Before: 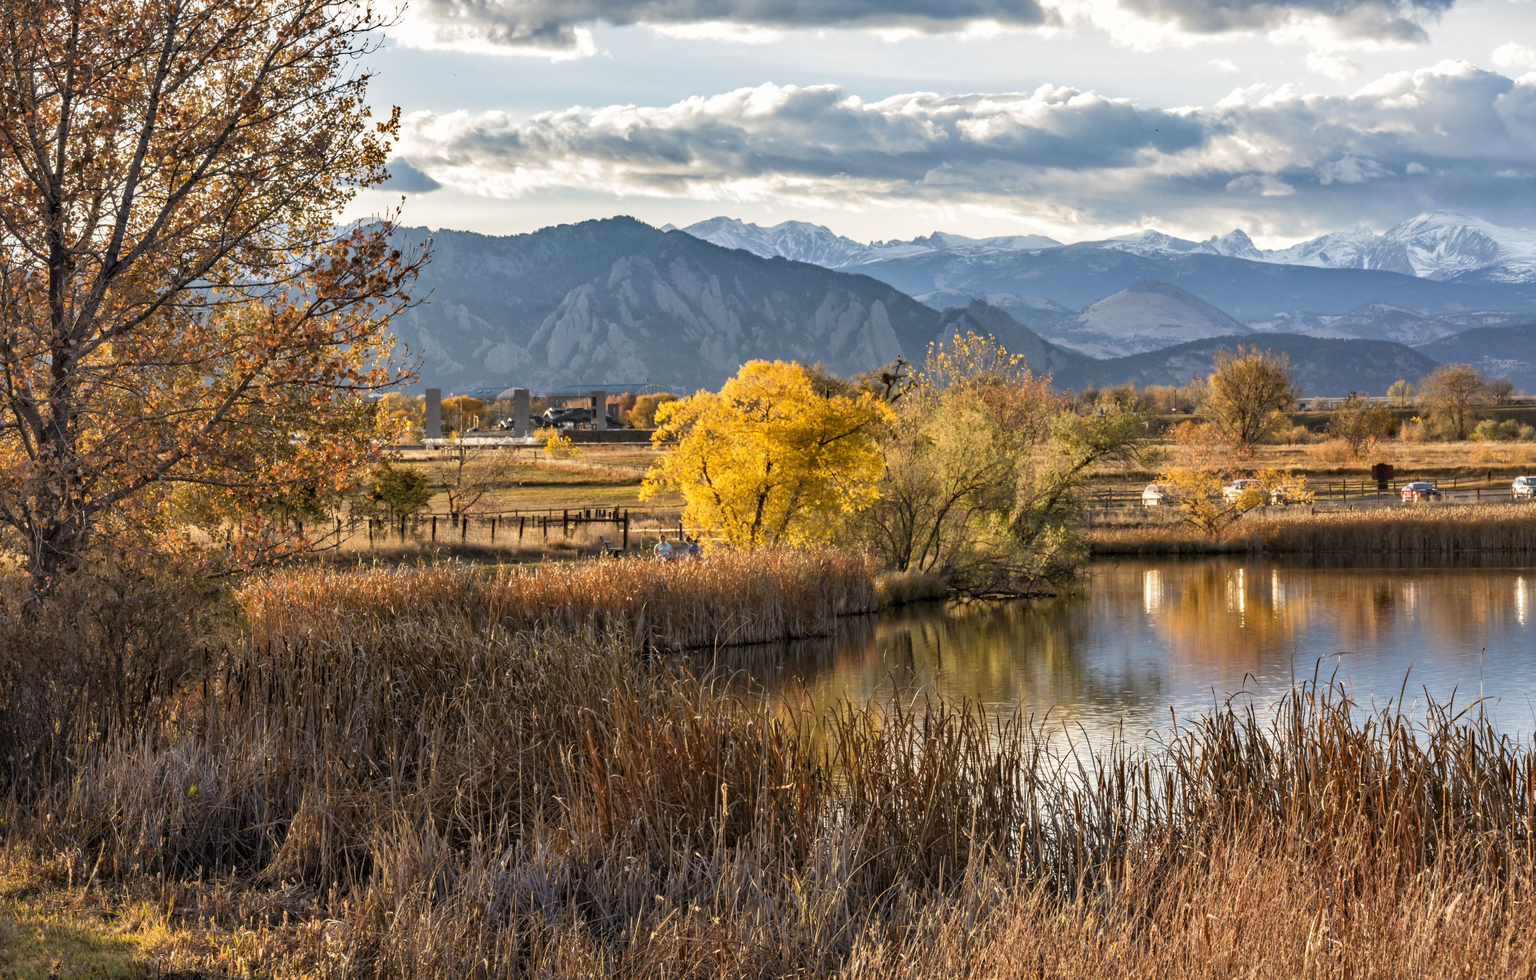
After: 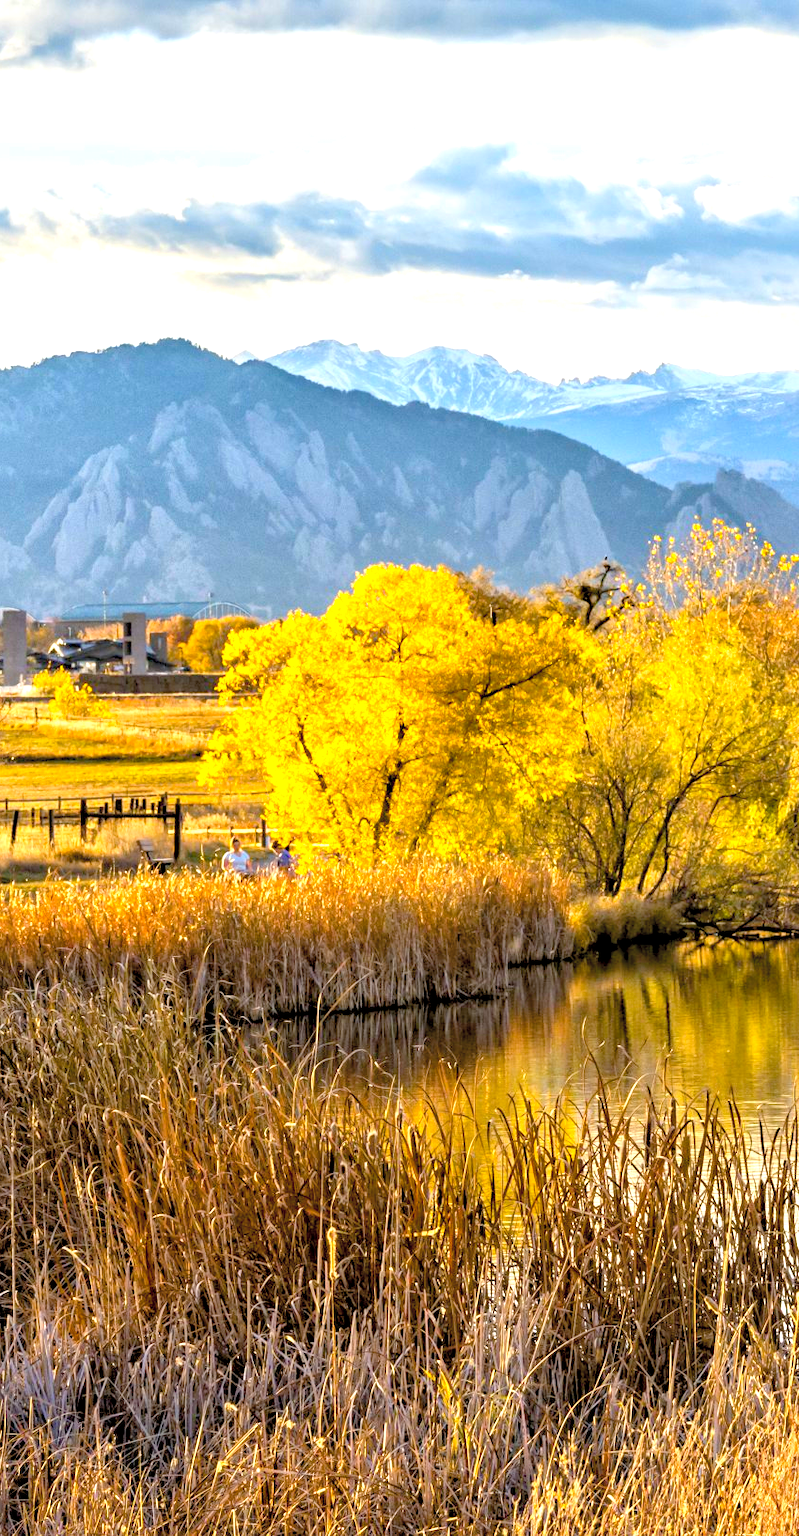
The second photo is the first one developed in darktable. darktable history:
contrast brightness saturation: brightness 0.15
crop: left 33.36%, right 33.36%
local contrast: mode bilateral grid, contrast 20, coarseness 50, detail 120%, midtone range 0.2
color balance rgb: linear chroma grading › global chroma 15%, perceptual saturation grading › global saturation 30%
exposure: black level correction 0.008, exposure 0.979 EV, compensate highlight preservation false
